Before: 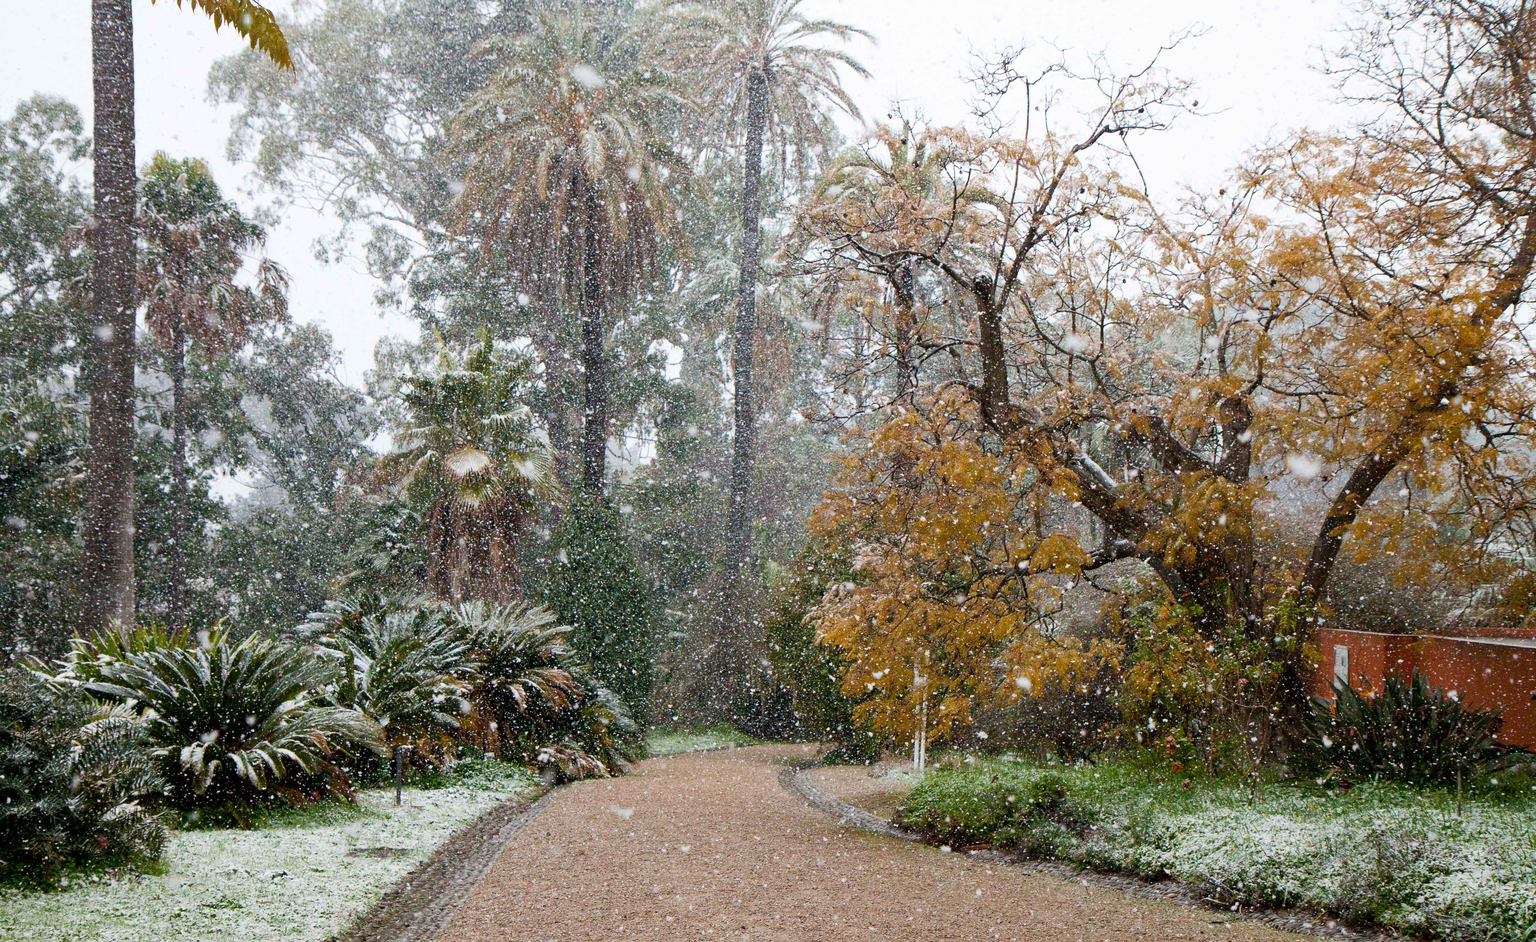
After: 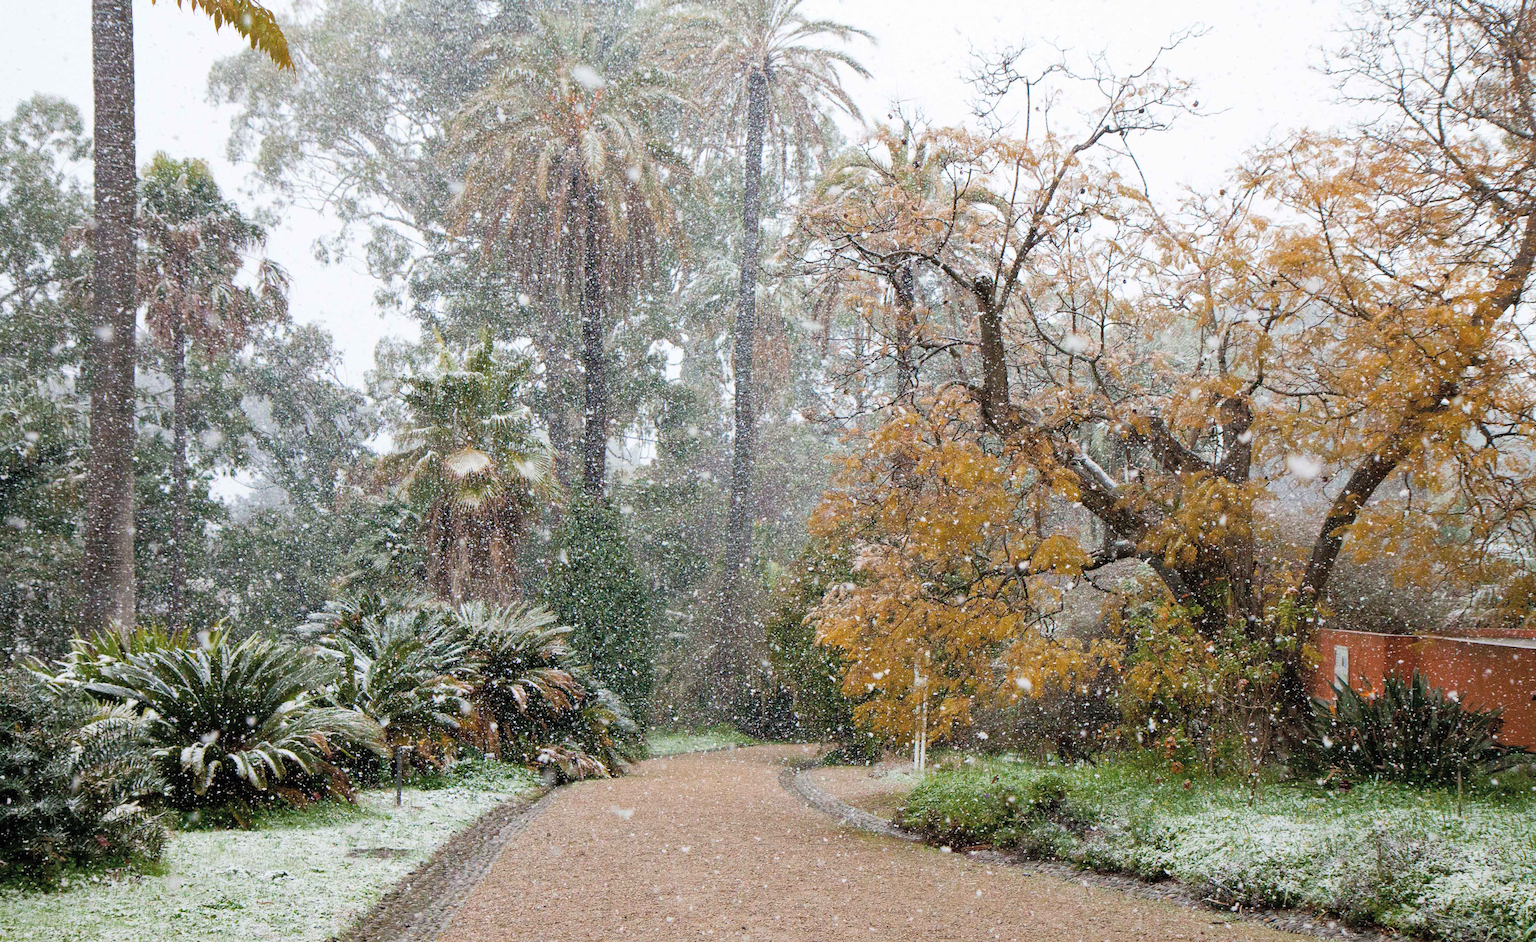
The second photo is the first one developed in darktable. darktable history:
contrast brightness saturation: brightness 0.13
tone equalizer: on, module defaults
shadows and highlights: shadows 25, highlights -25
